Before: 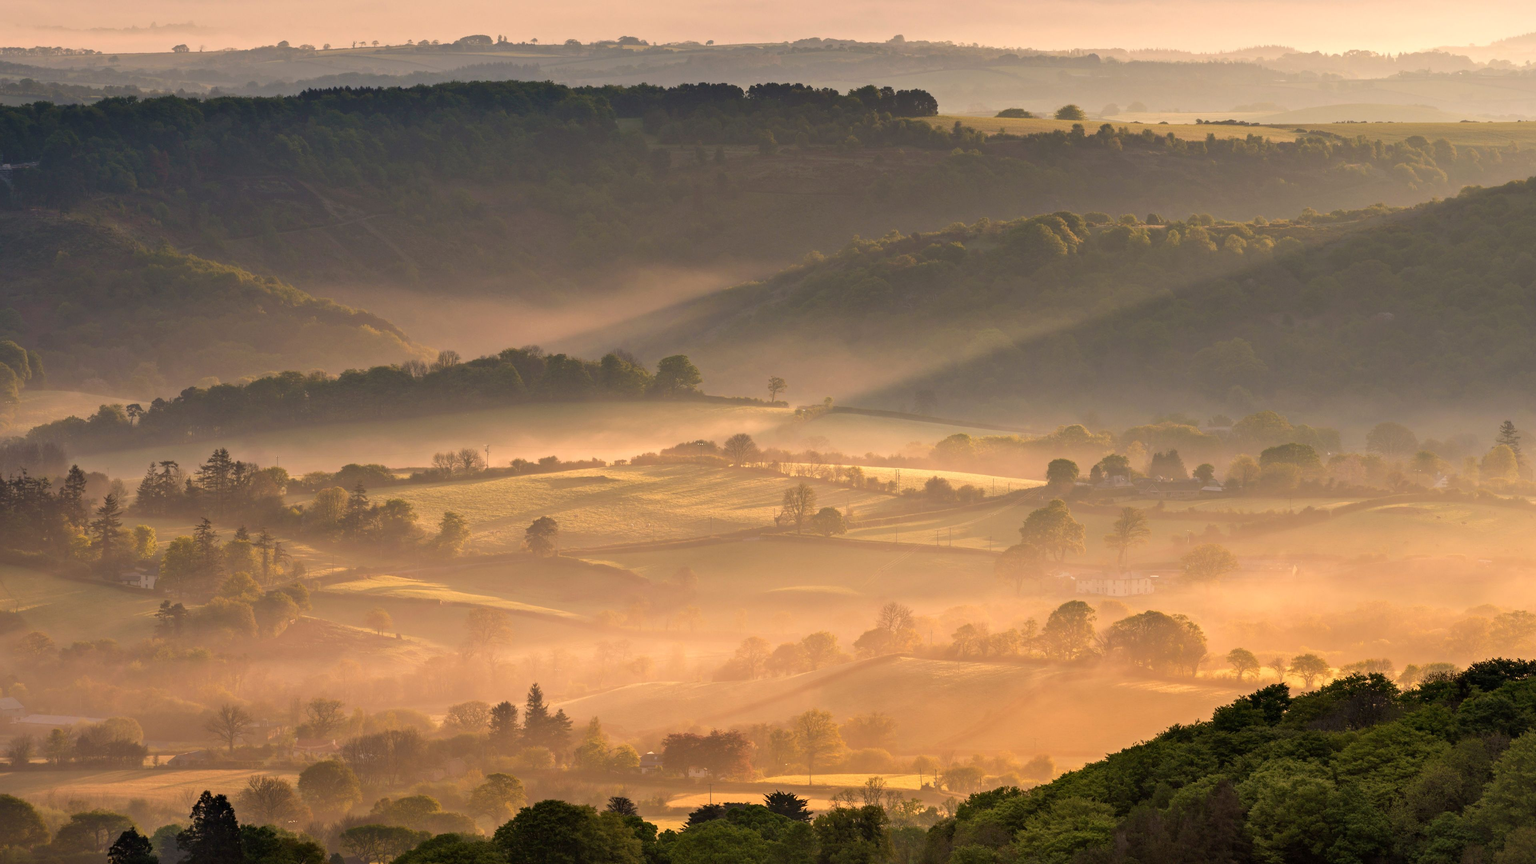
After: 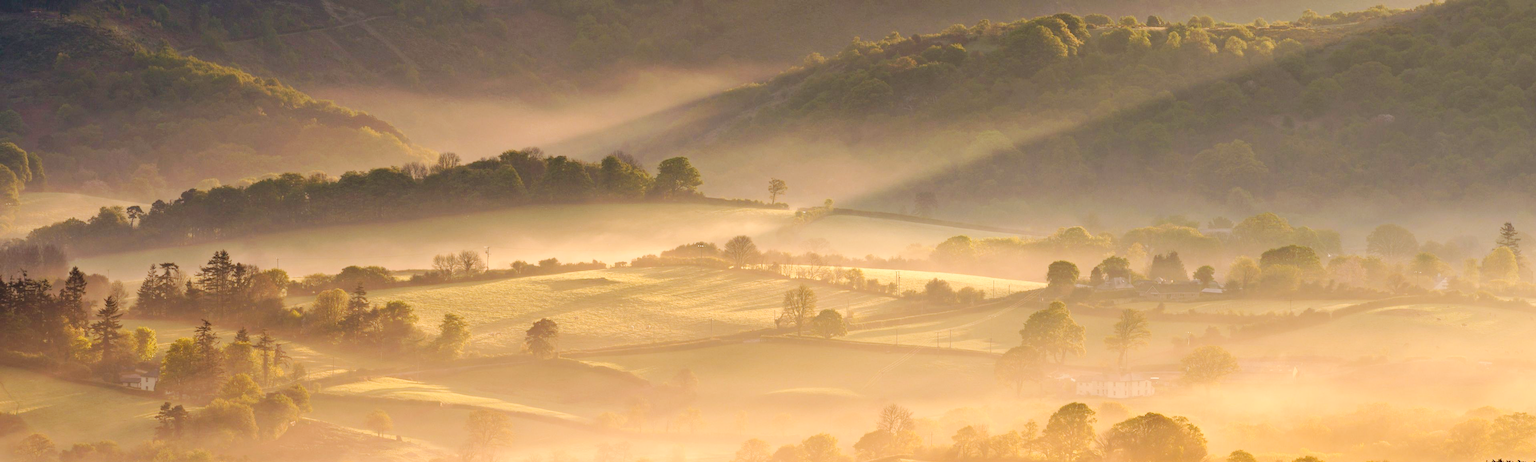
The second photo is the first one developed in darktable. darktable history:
crop and rotate: top 23.043%, bottom 23.437%
base curve: curves: ch0 [(0, 0) (0.036, 0.025) (0.121, 0.166) (0.206, 0.329) (0.605, 0.79) (1, 1)], preserve colors none
